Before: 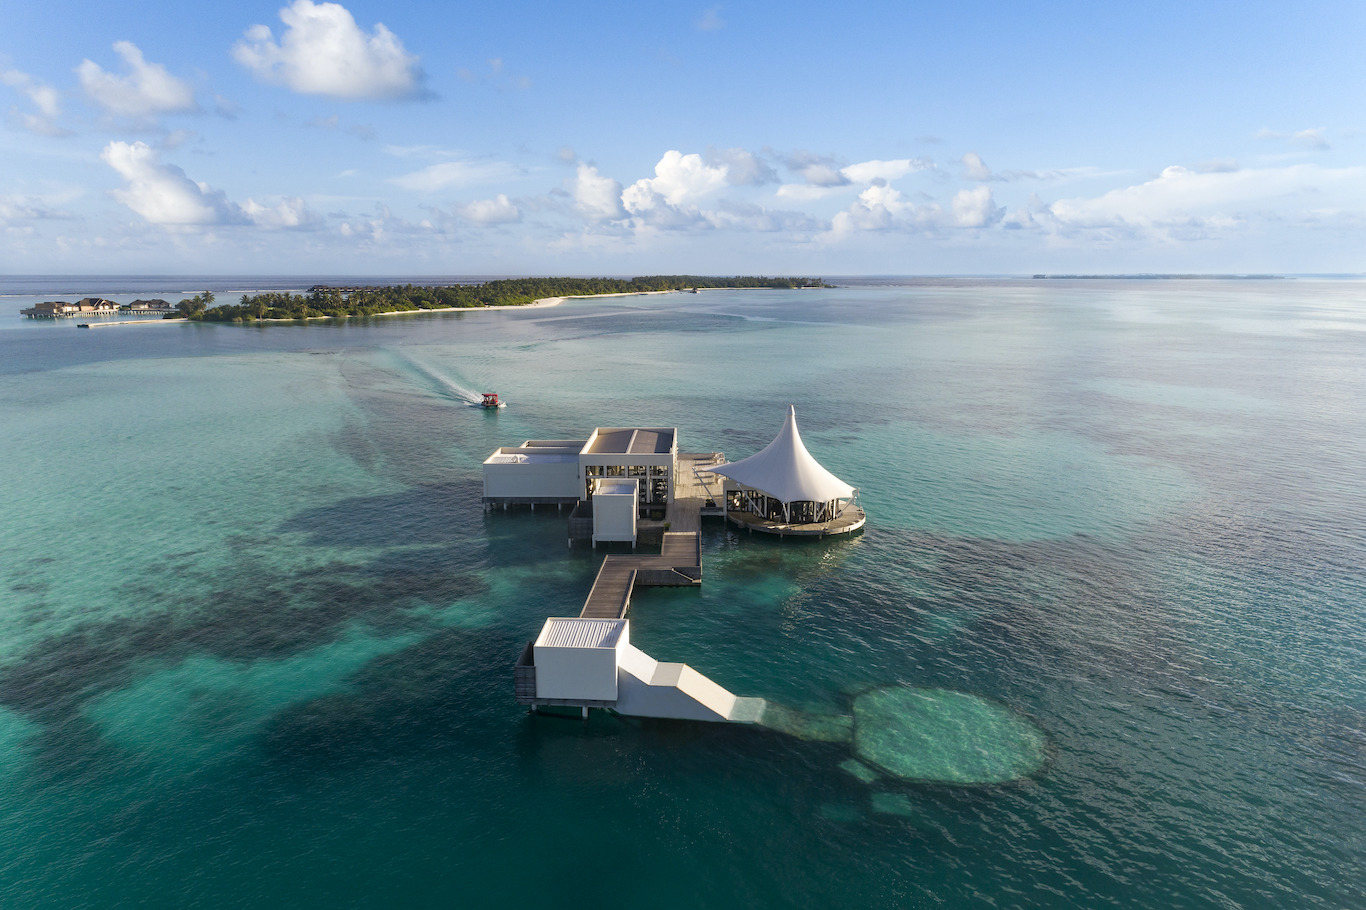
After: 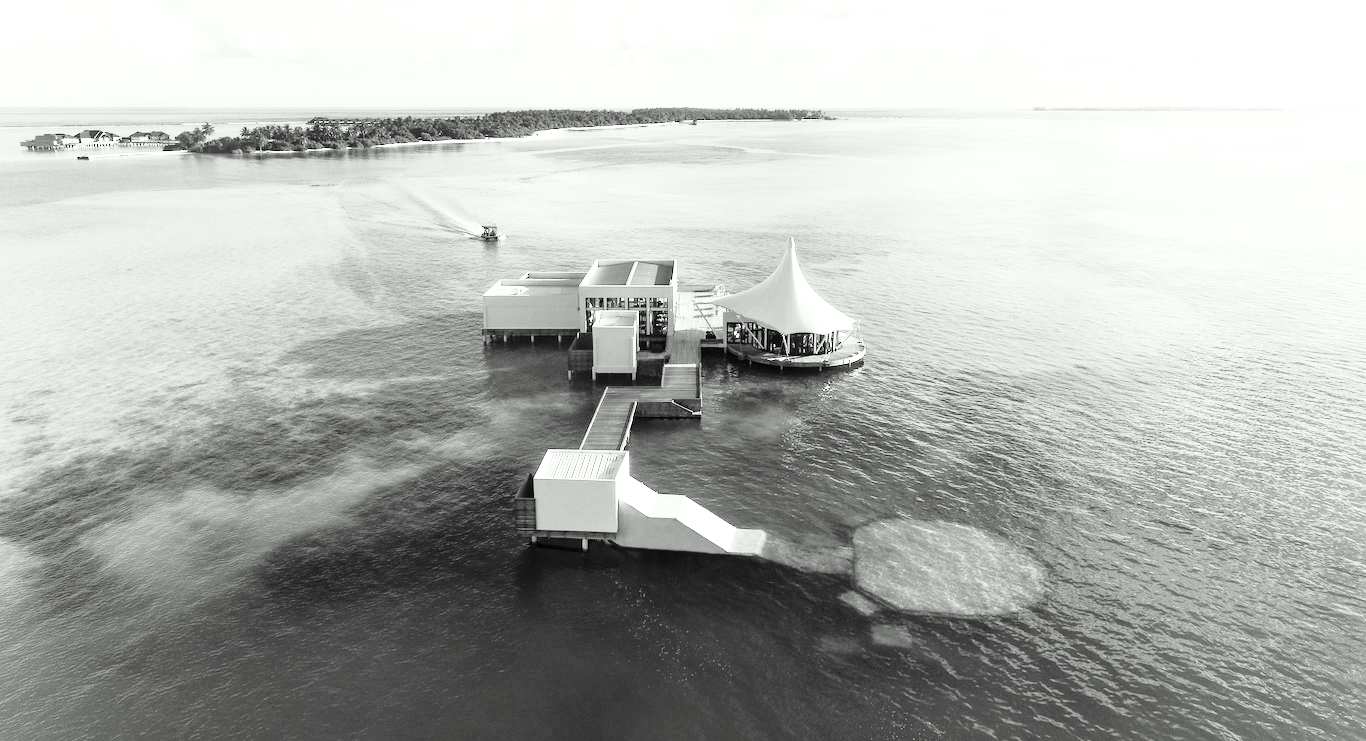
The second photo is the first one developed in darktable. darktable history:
crop and rotate: top 18.507%
color correction: highlights a* -2.68, highlights b* 2.57
color calibration: output gray [0.18, 0.41, 0.41, 0], gray › normalize channels true, illuminant same as pipeline (D50), adaptation XYZ, x 0.346, y 0.359, gamut compression 0
exposure: exposure 0.921 EV, compensate highlight preservation false
base curve: curves: ch0 [(0, 0) (0.028, 0.03) (0.121, 0.232) (0.46, 0.748) (0.859, 0.968) (1, 1)], preserve colors none
tone equalizer: on, module defaults
rotate and perspective: crop left 0, crop top 0
